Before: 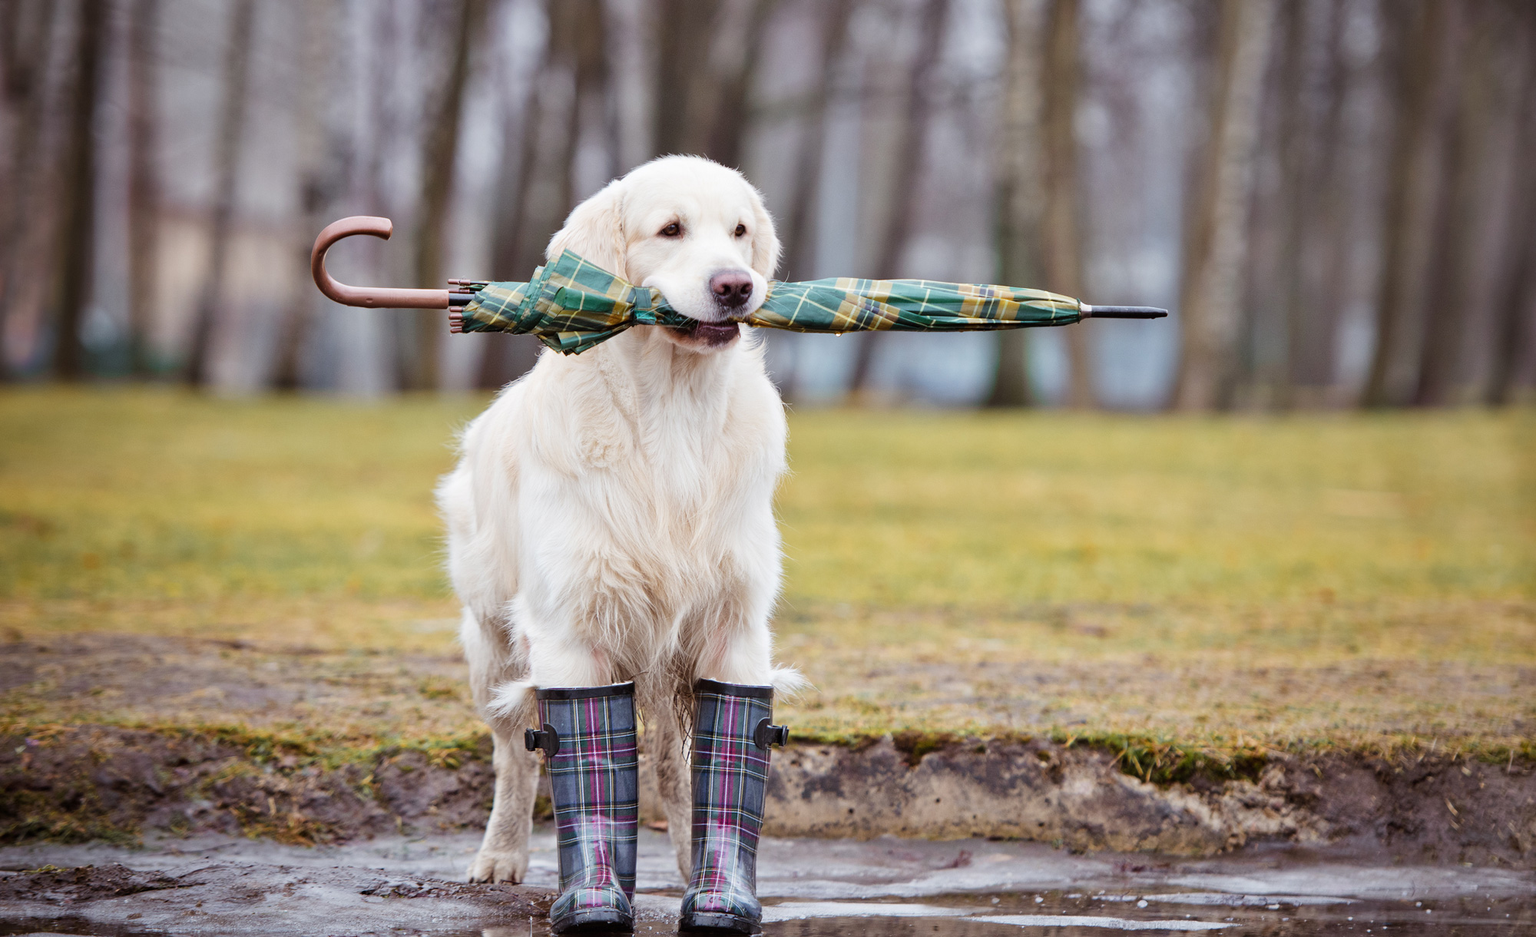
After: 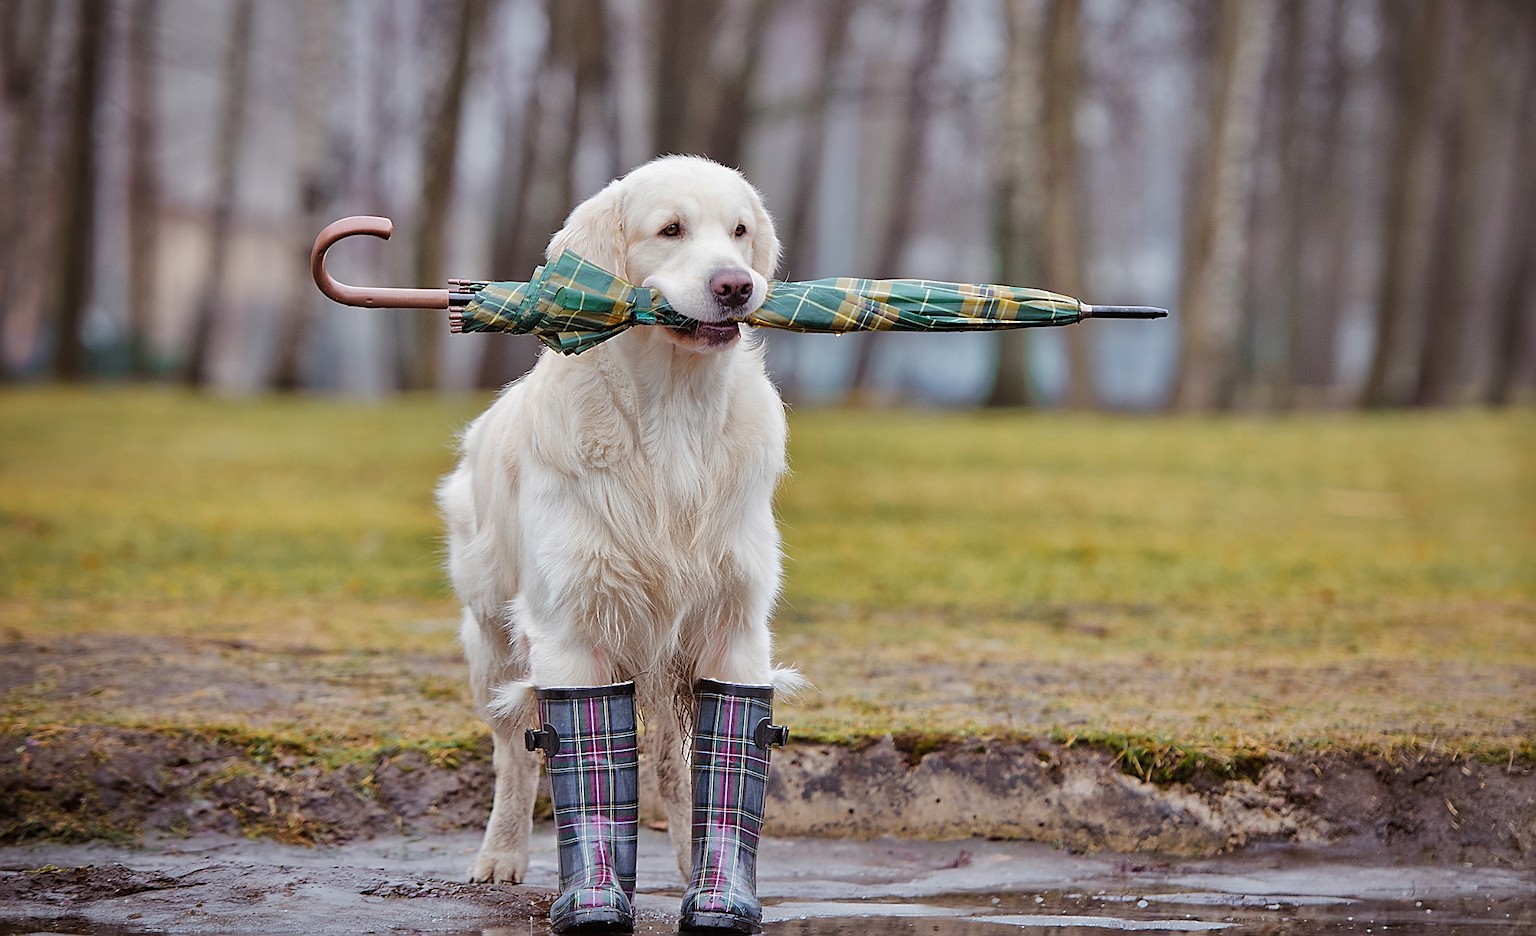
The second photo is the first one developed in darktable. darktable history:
sharpen: radius 1.39, amount 1.24, threshold 0.692
shadows and highlights: shadows 25.26, highlights -69.62
